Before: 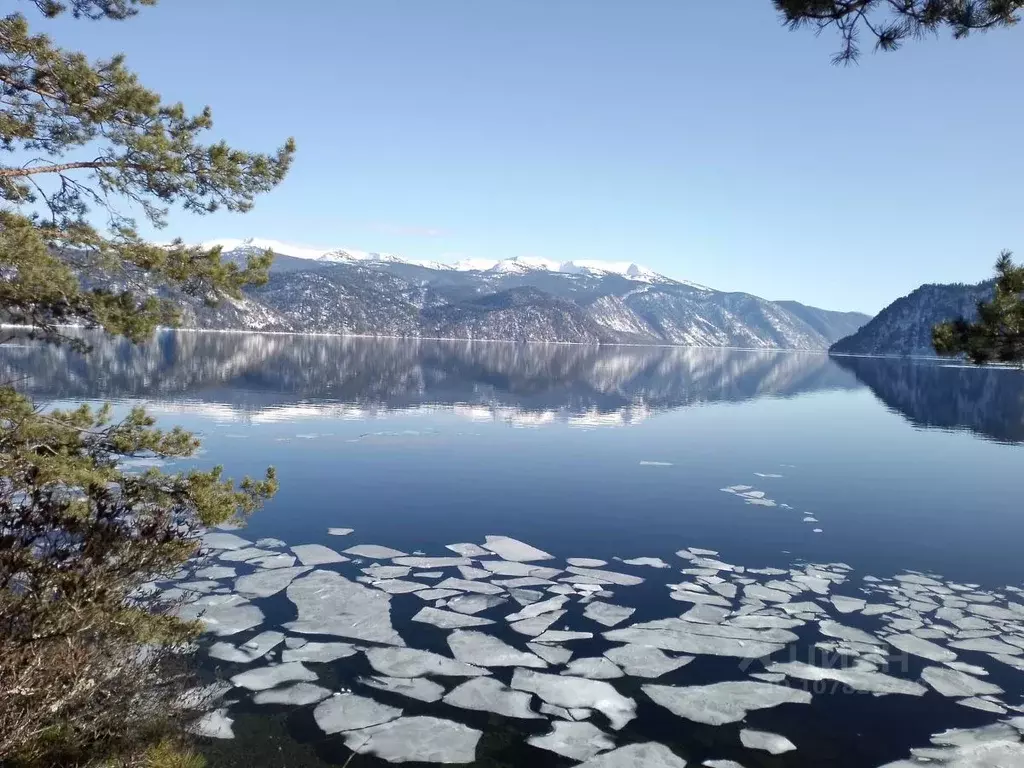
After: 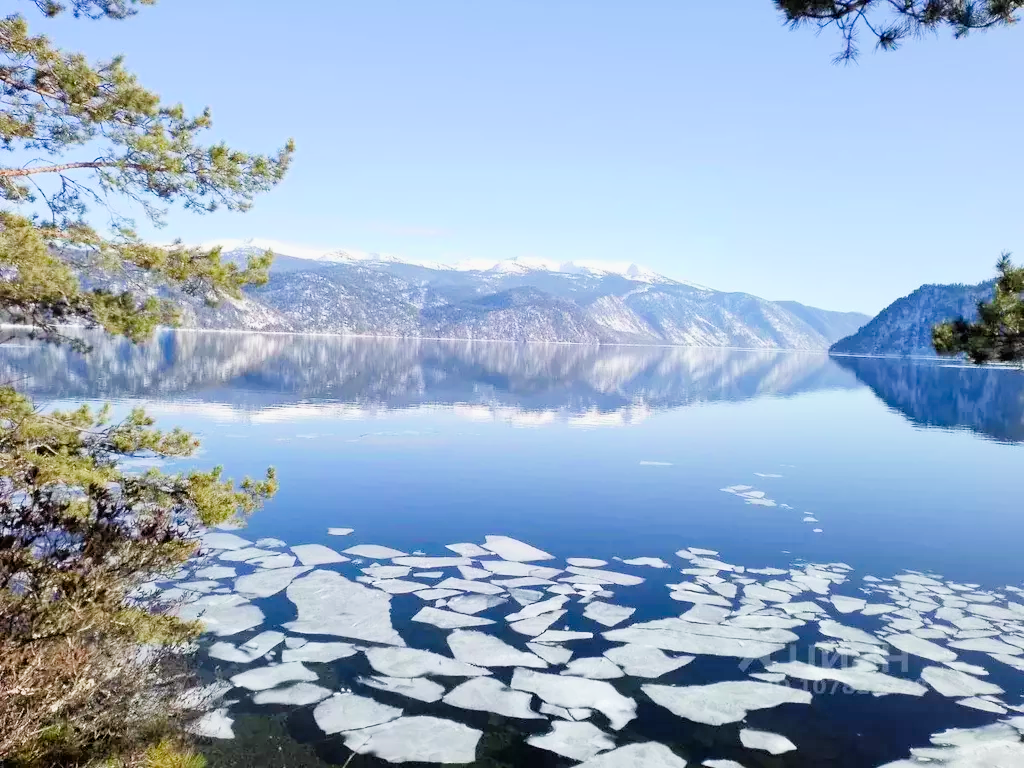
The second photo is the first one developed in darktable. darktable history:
filmic rgb: black relative exposure -6.68 EV, white relative exposure 4.56 EV, hardness 3.25
exposure: black level correction 0, exposure 1.45 EV, compensate exposure bias true, compensate highlight preservation false
contrast brightness saturation: brightness -0.02, saturation 0.35
